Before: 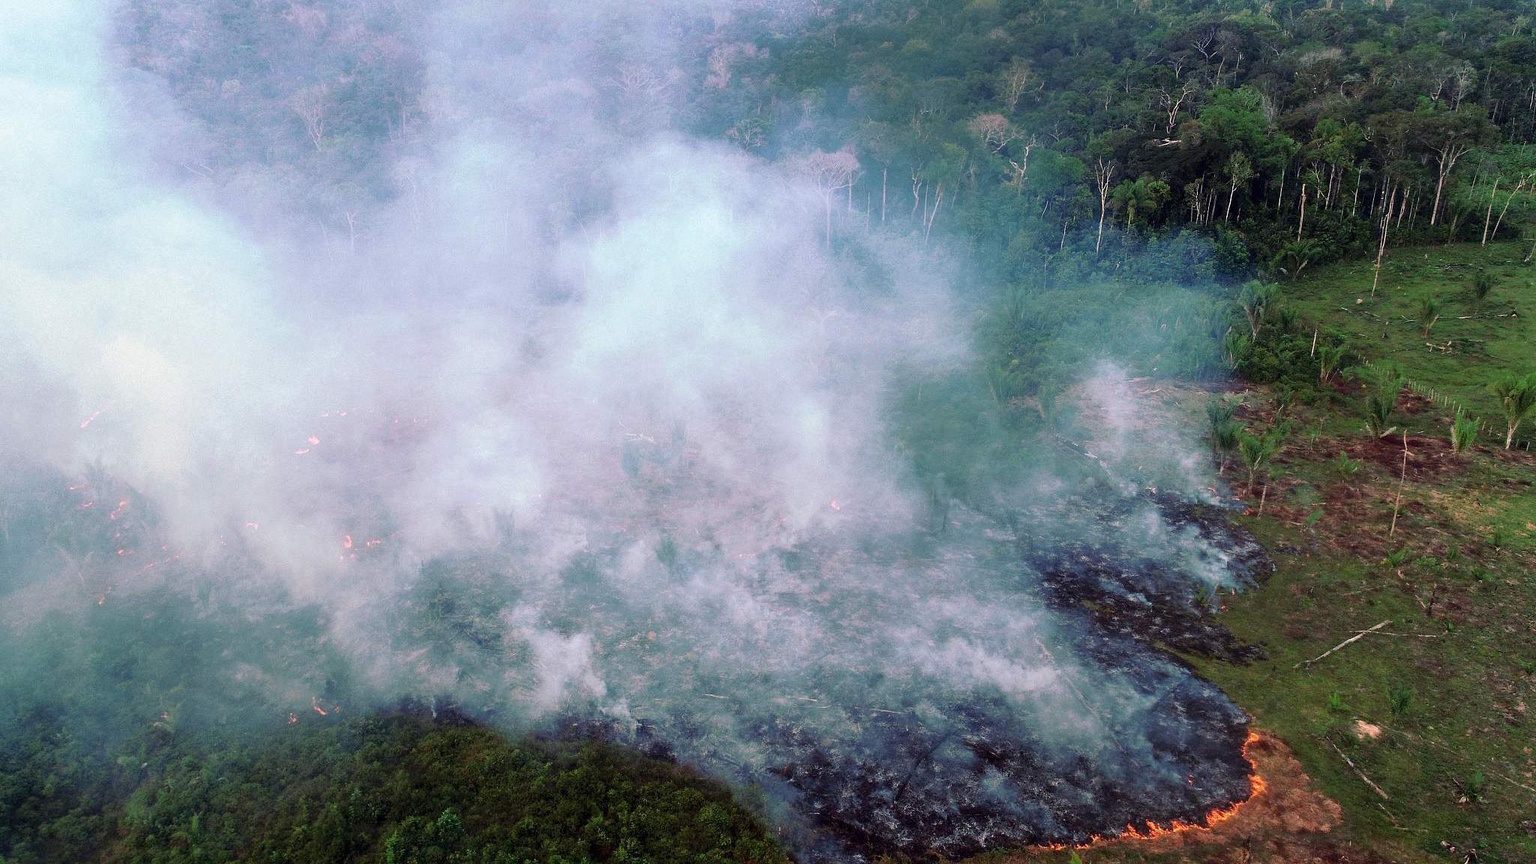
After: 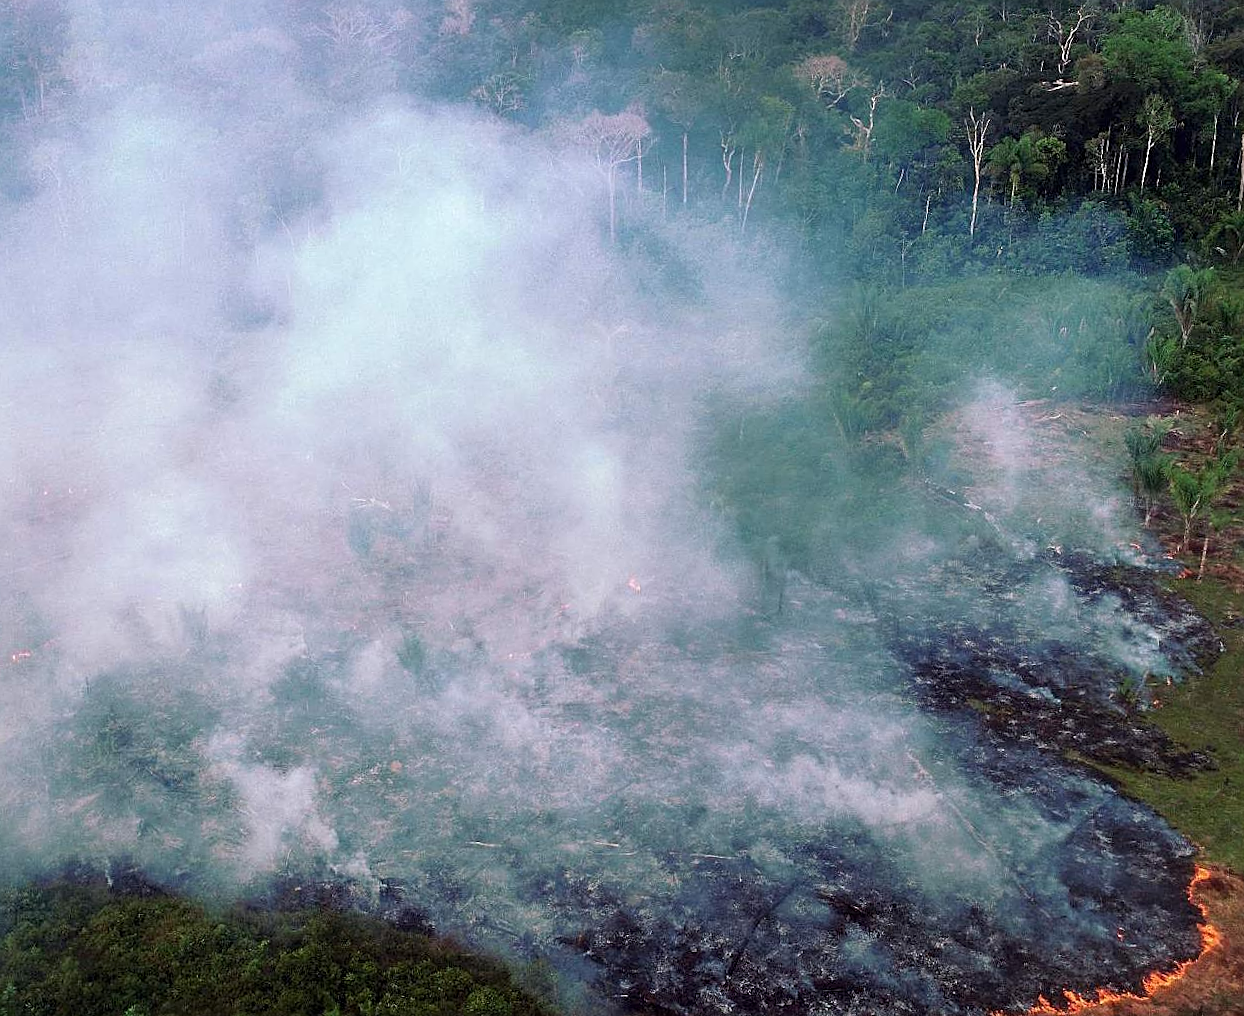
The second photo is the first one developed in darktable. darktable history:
crop and rotate: left 22.918%, top 5.629%, right 14.711%, bottom 2.247%
sharpen: on, module defaults
rotate and perspective: rotation -2°, crop left 0.022, crop right 0.978, crop top 0.049, crop bottom 0.951
